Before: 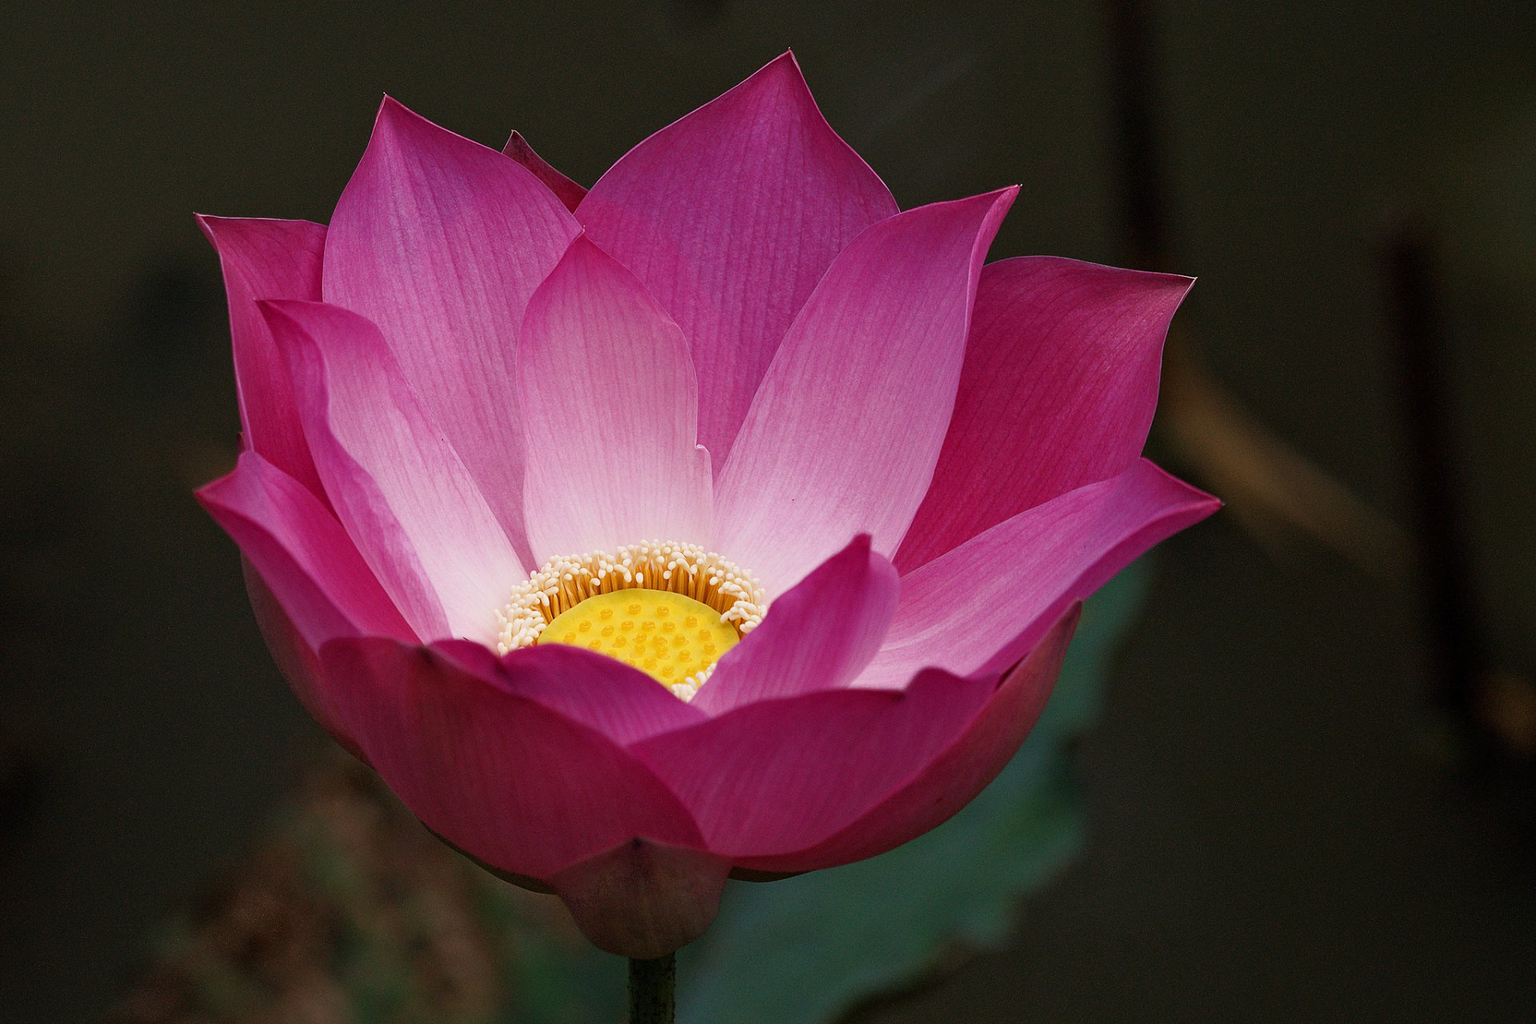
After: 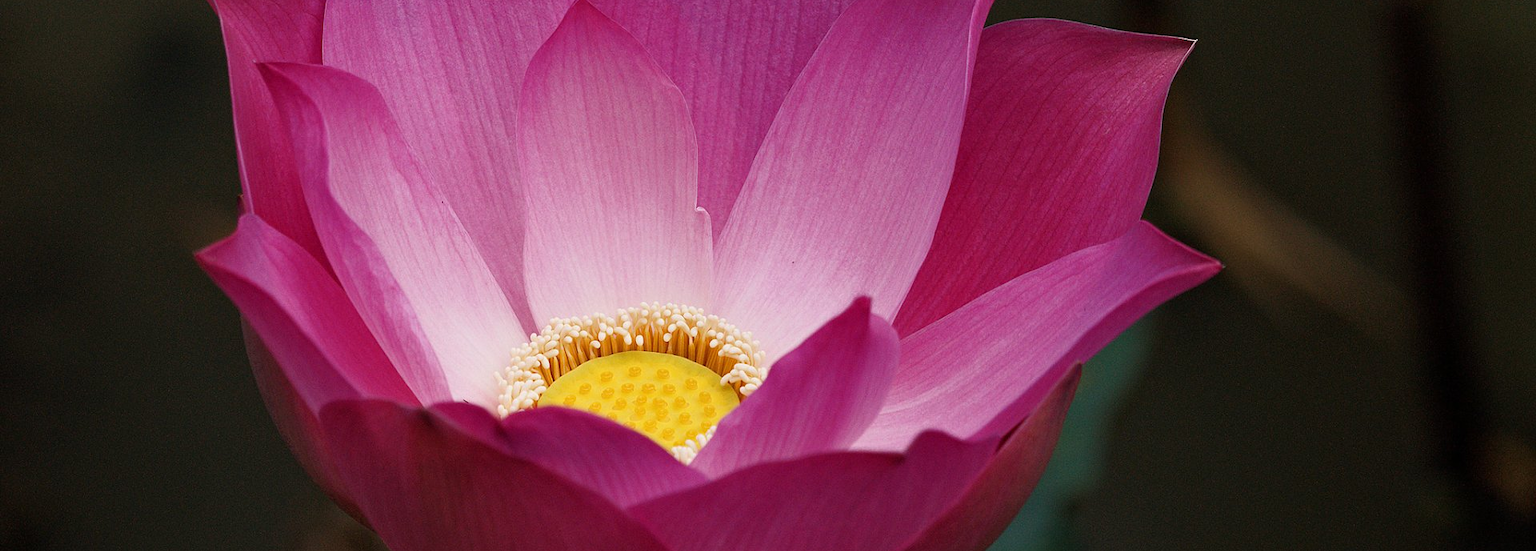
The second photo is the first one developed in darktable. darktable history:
crop and rotate: top 23.207%, bottom 22.911%
